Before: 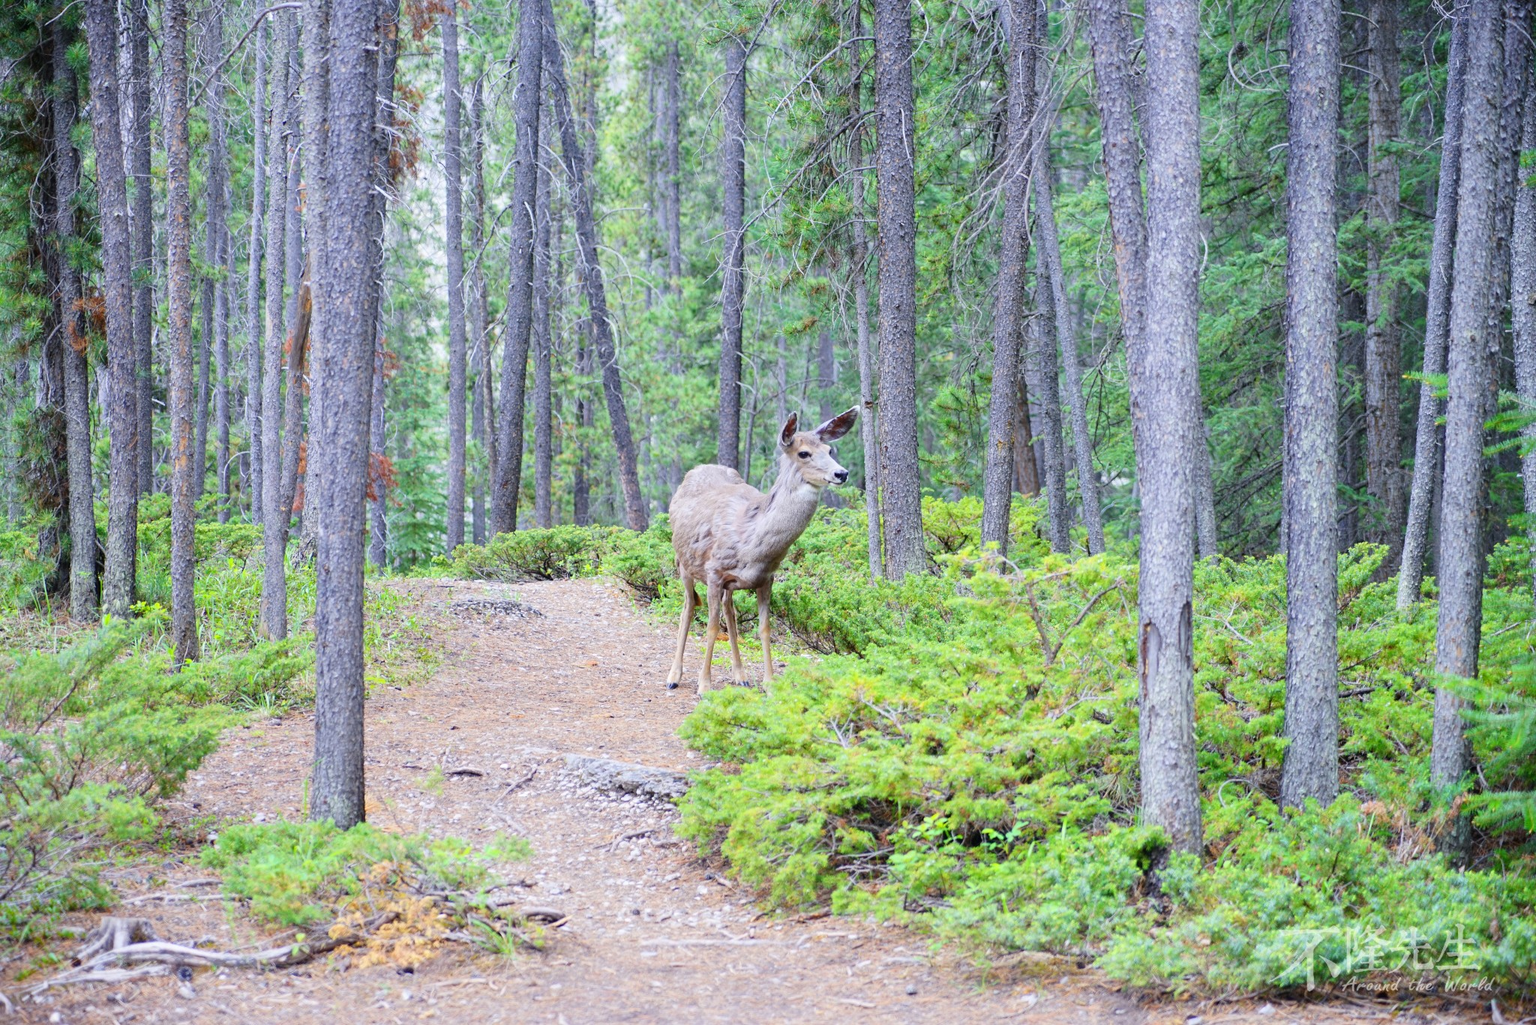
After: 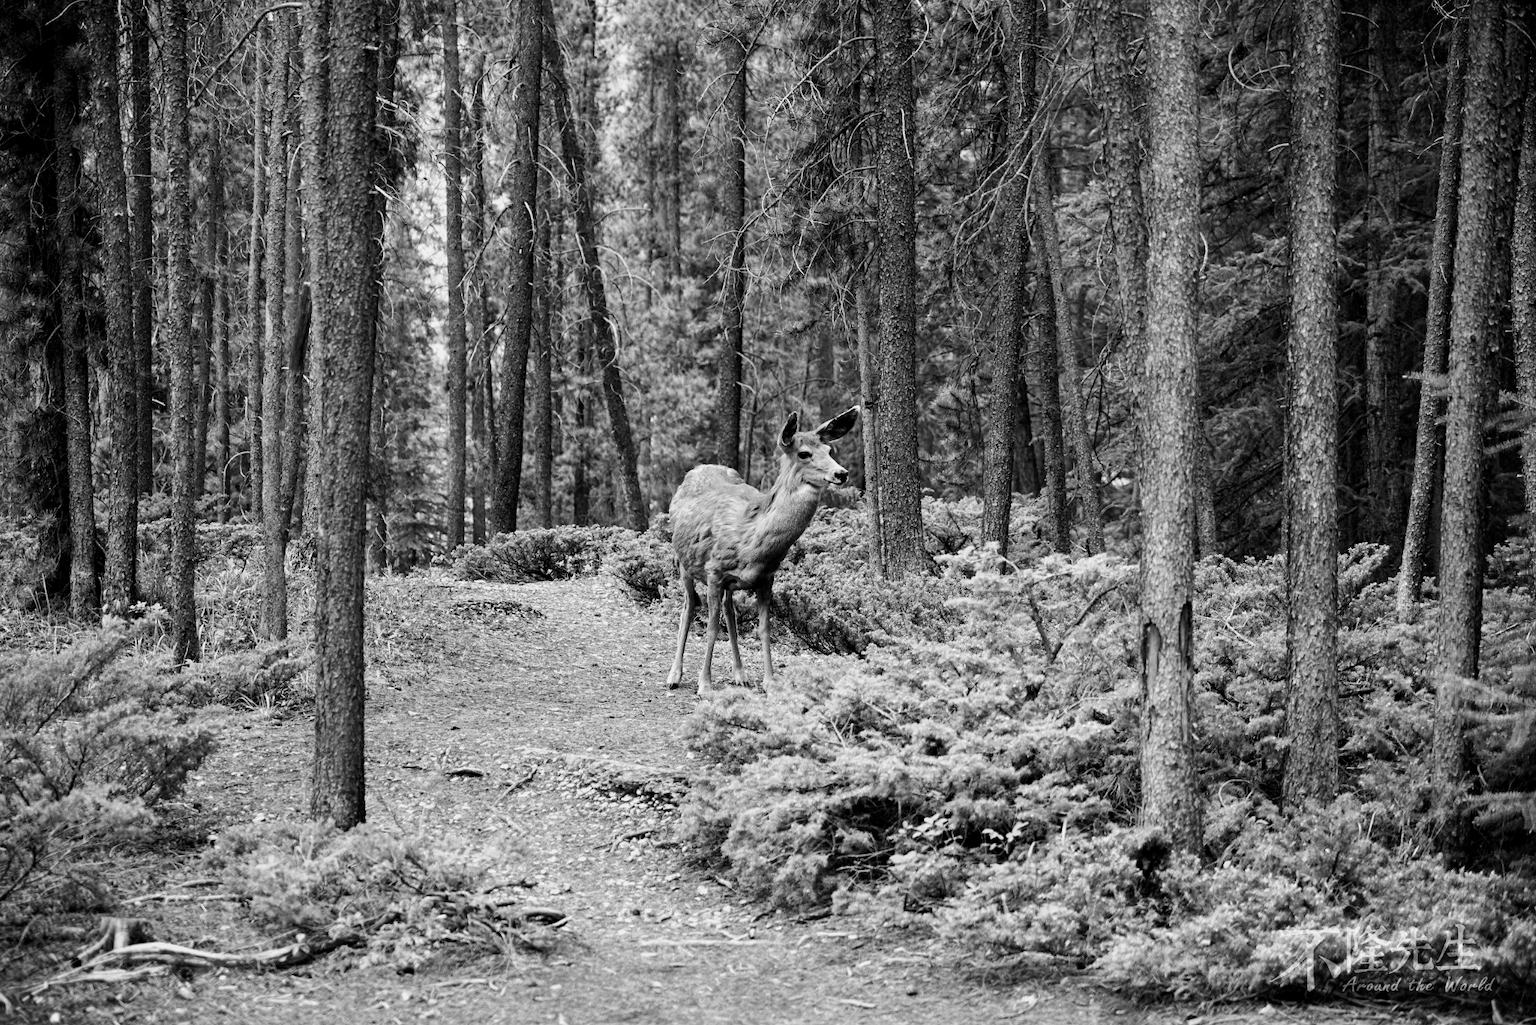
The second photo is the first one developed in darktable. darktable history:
monochrome: a -71.75, b 75.82
contrast brightness saturation: contrast 0.09, brightness -0.59, saturation 0.17
filmic rgb: black relative exposure -8.2 EV, white relative exposure 2.2 EV, threshold 3 EV, hardness 7.11, latitude 75%, contrast 1.325, highlights saturation mix -2%, shadows ↔ highlights balance 30%, preserve chrominance no, color science v5 (2021), contrast in shadows safe, contrast in highlights safe, enable highlight reconstruction true
